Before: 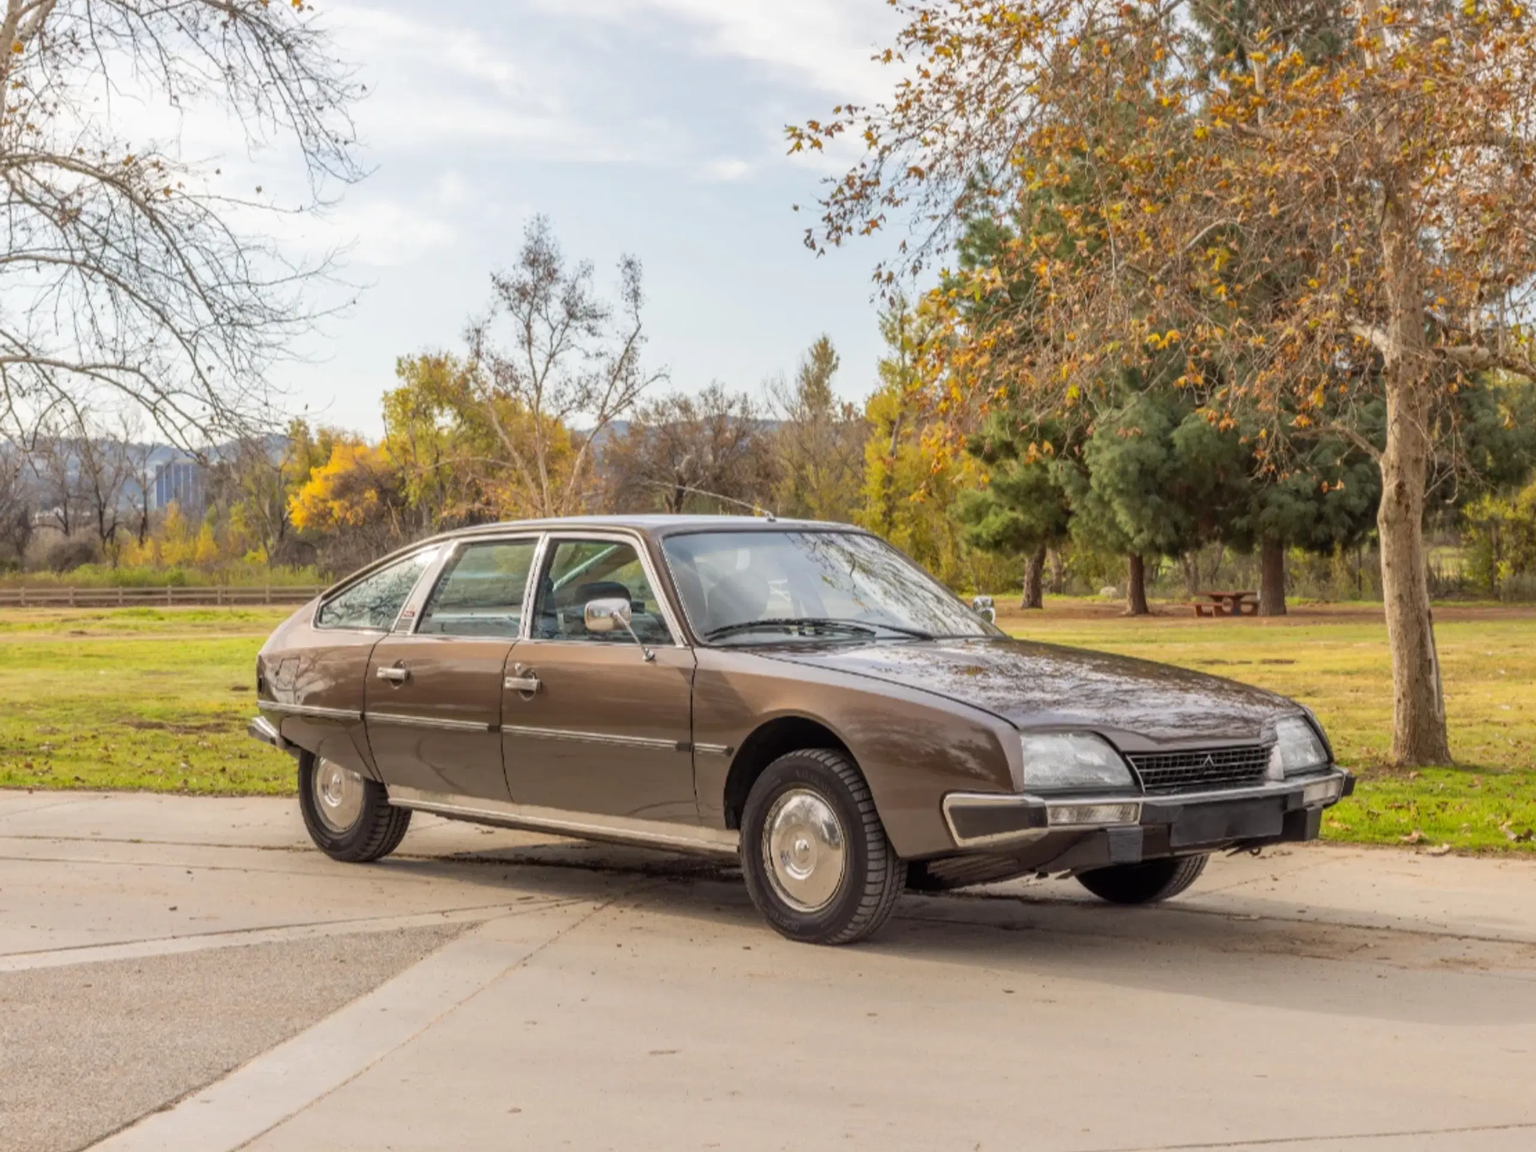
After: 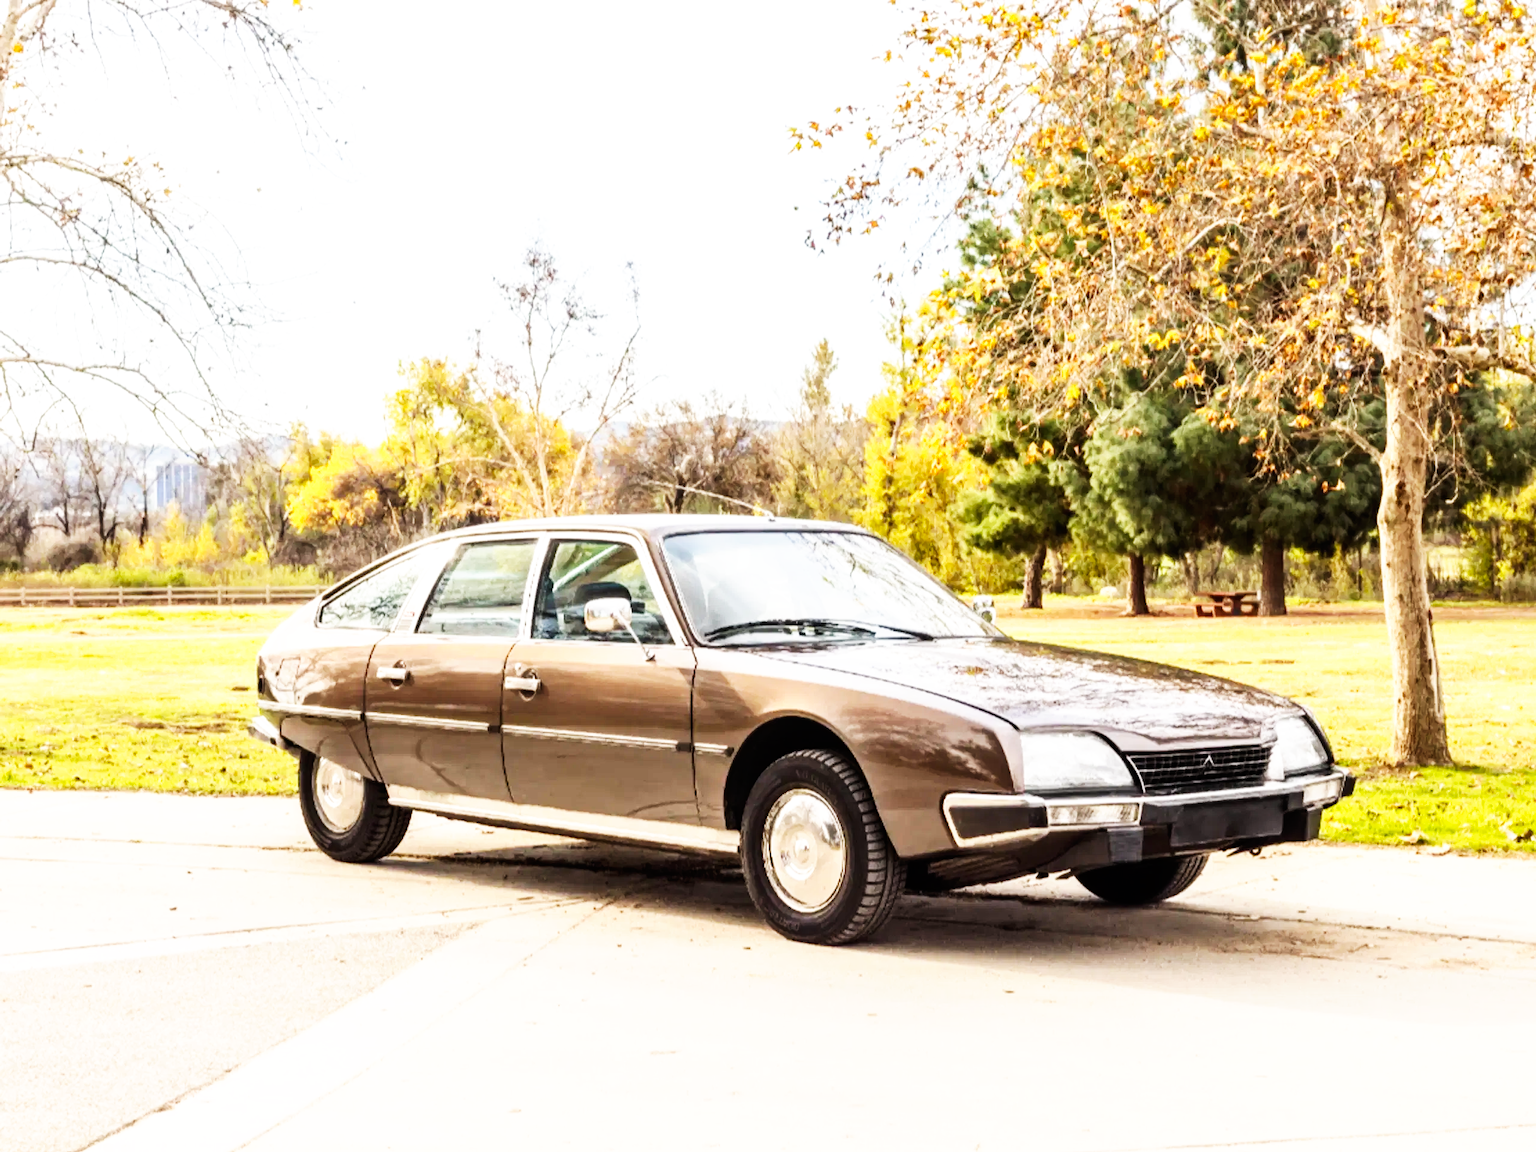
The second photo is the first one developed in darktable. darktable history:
base curve: curves: ch0 [(0, 0) (0.007, 0.004) (0.027, 0.03) (0.046, 0.07) (0.207, 0.54) (0.442, 0.872) (0.673, 0.972) (1, 1)], preserve colors none
tone equalizer: -8 EV -0.75 EV, -7 EV -0.7 EV, -6 EV -0.6 EV, -5 EV -0.4 EV, -3 EV 0.4 EV, -2 EV 0.6 EV, -1 EV 0.7 EV, +0 EV 0.75 EV, edges refinement/feathering 500, mask exposure compensation -1.57 EV, preserve details no
exposure: black level correction 0.001, compensate highlight preservation false
